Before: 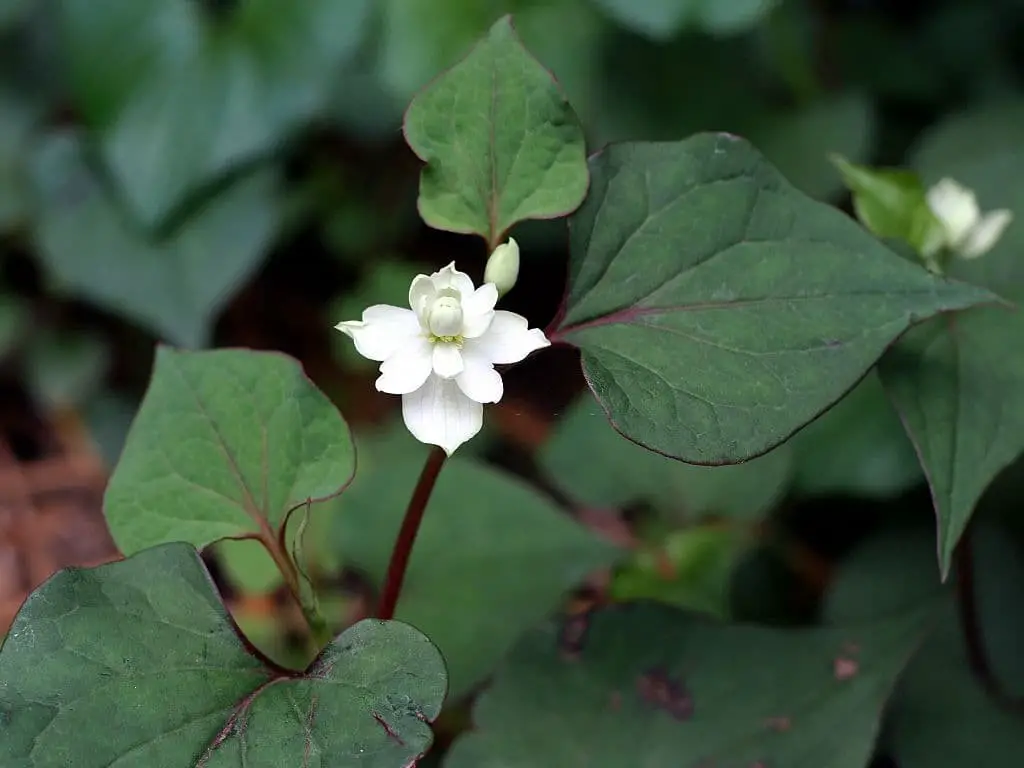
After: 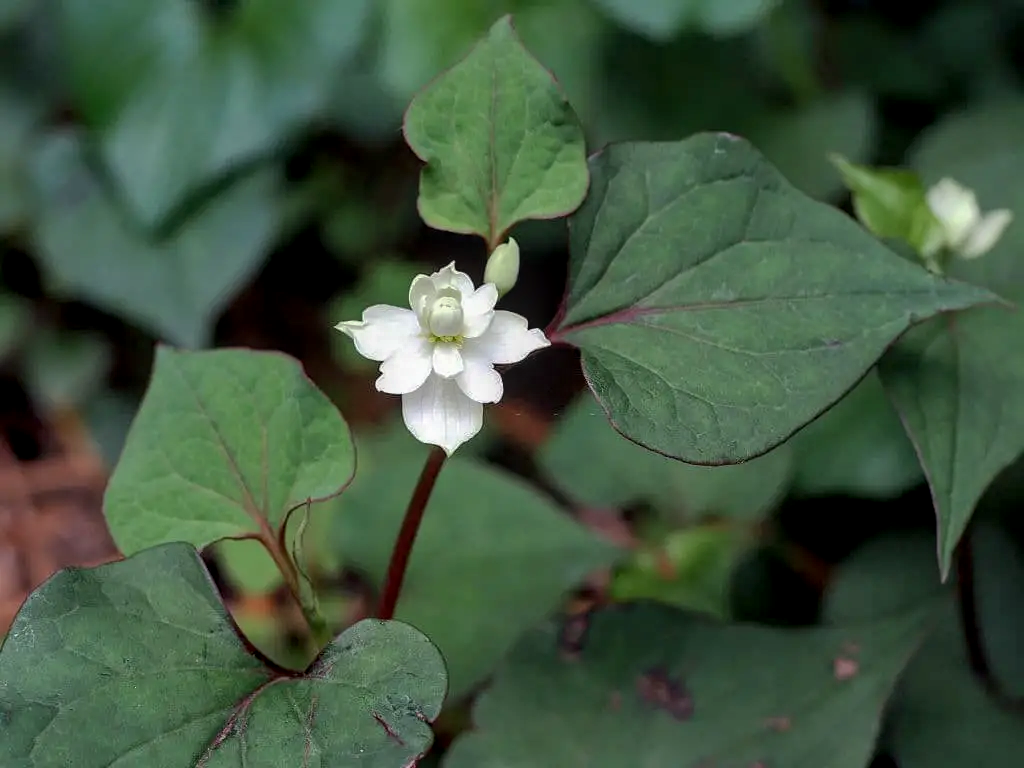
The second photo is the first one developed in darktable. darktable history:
local contrast: on, module defaults
shadows and highlights: shadows 39.47, highlights -59.8
